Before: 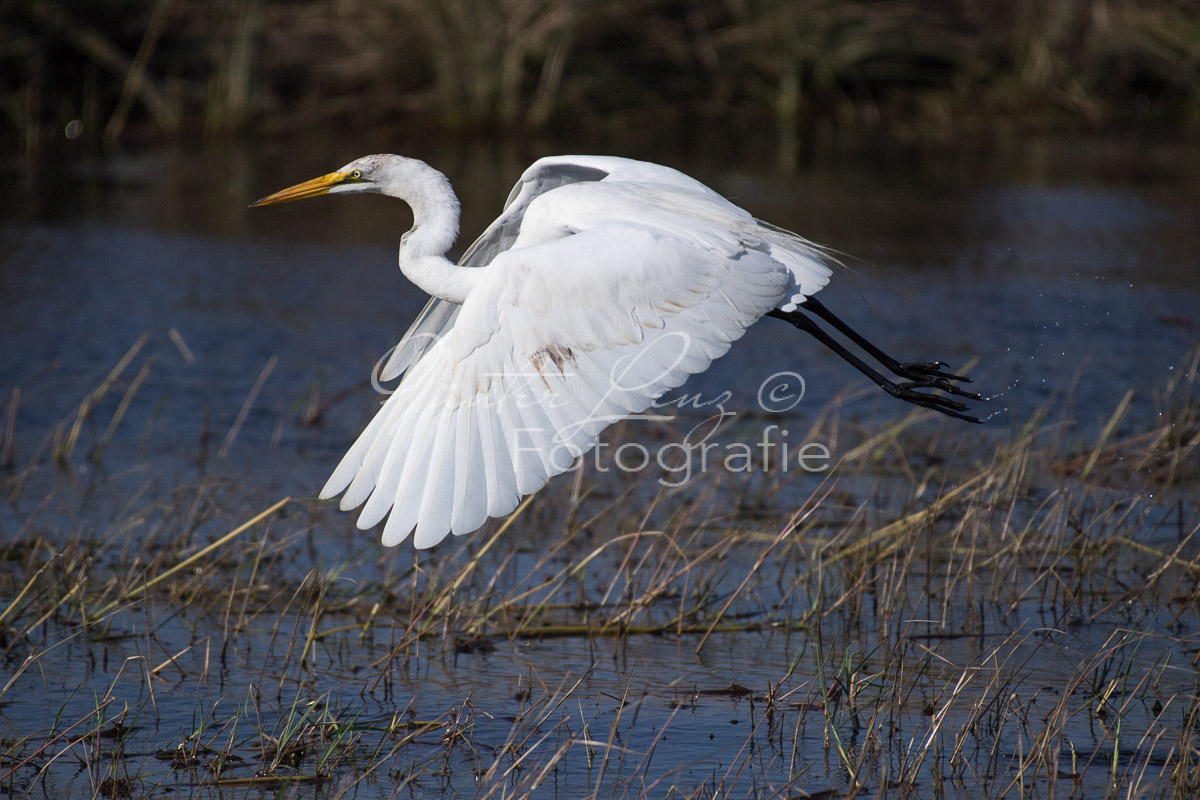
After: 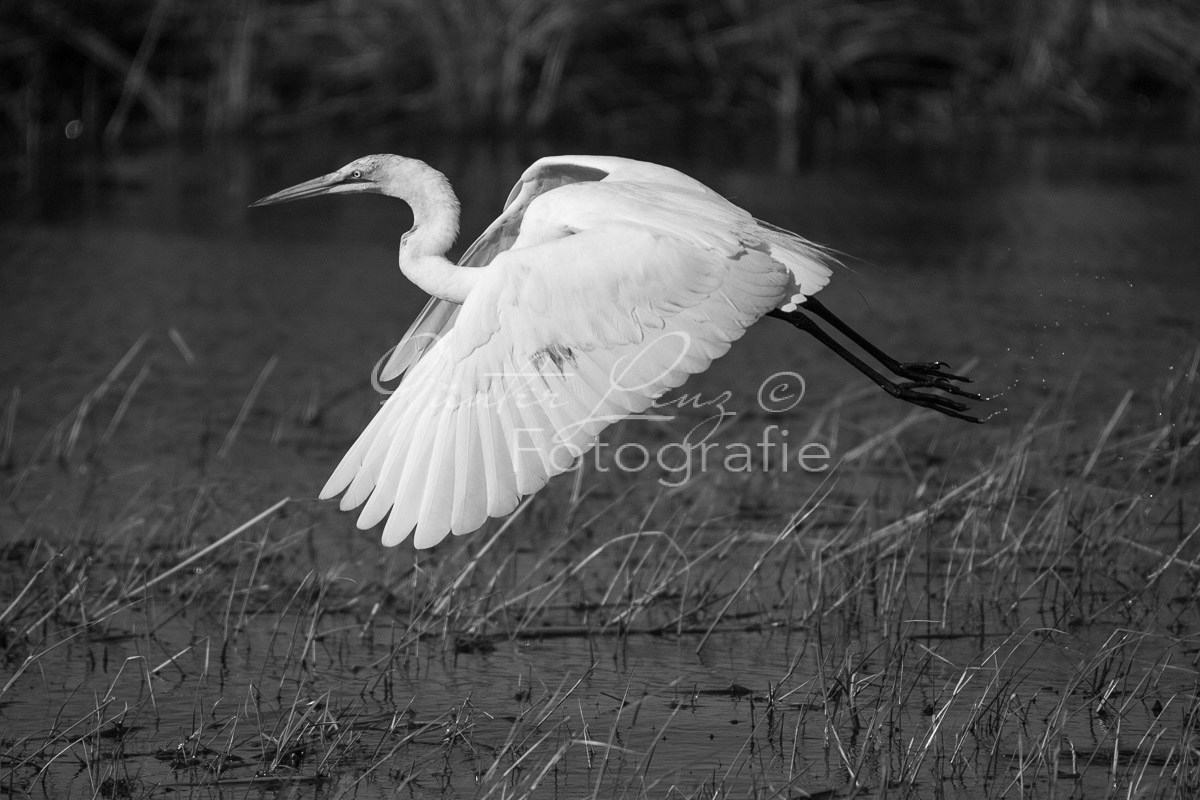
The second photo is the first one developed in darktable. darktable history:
monochrome: on, module defaults
exposure: black level correction 0, compensate exposure bias true, compensate highlight preservation false
